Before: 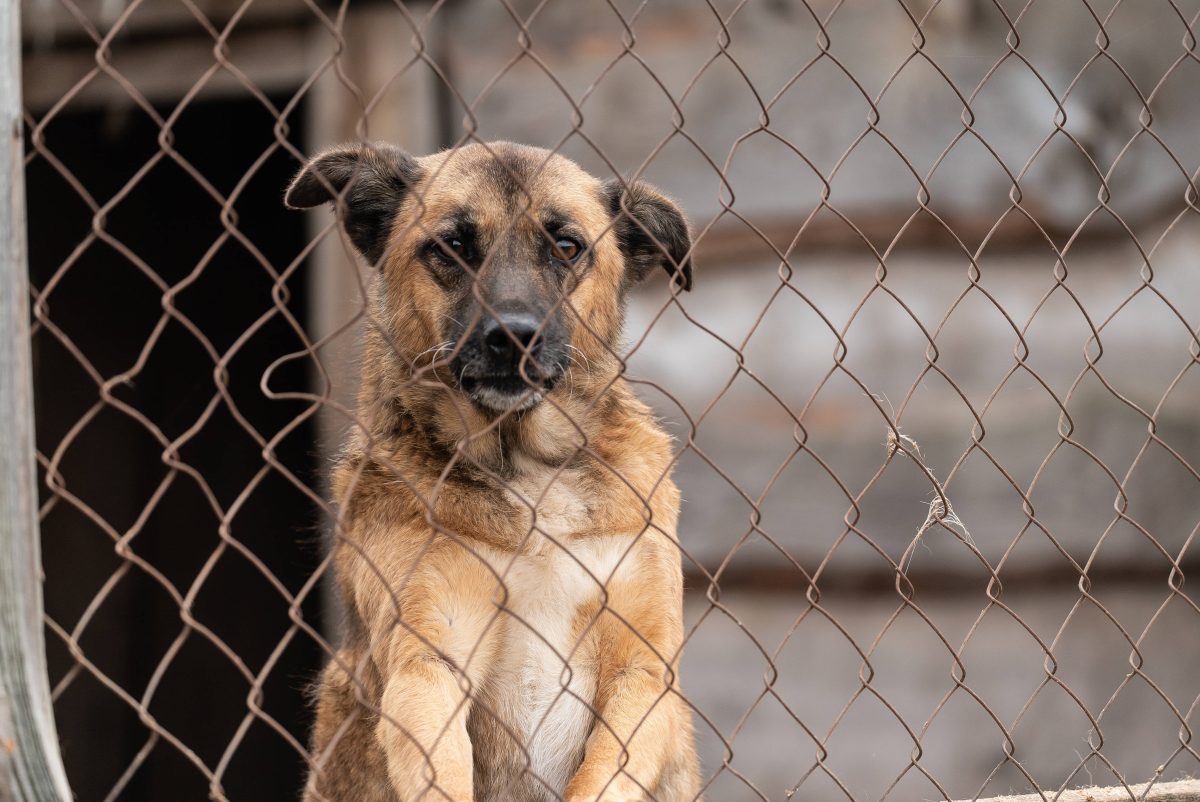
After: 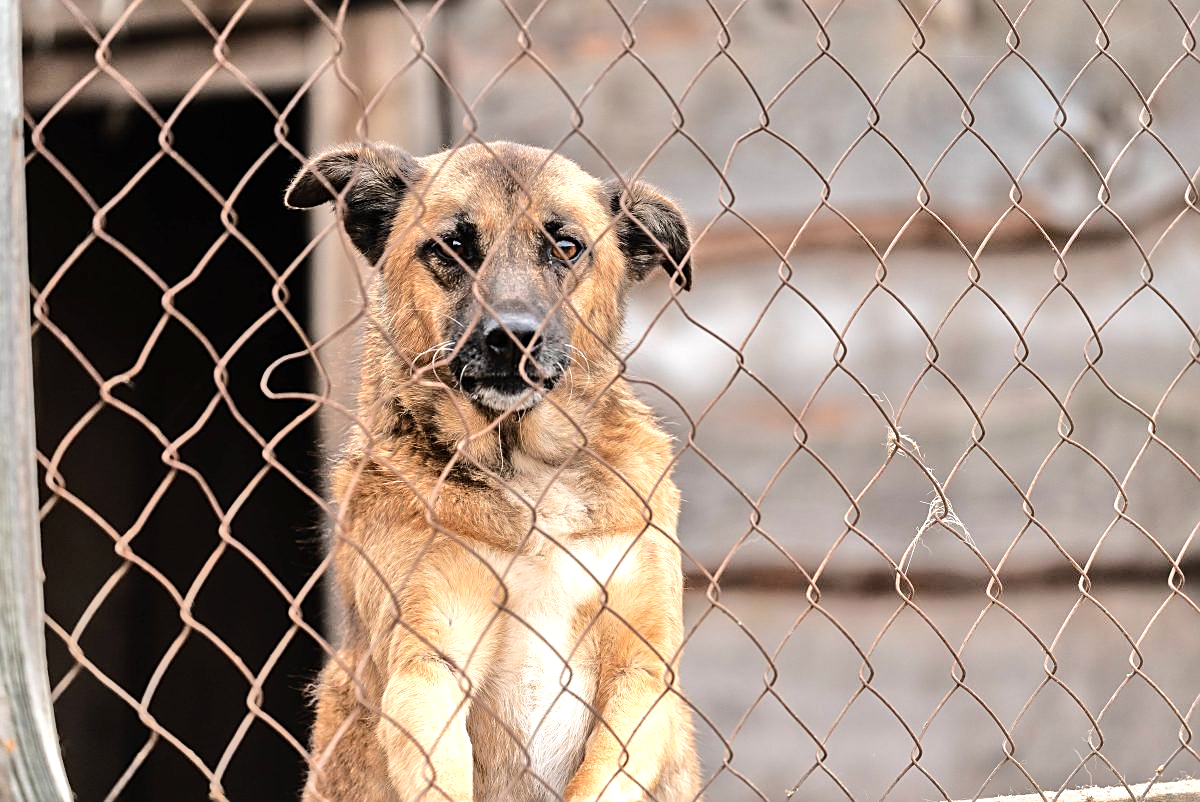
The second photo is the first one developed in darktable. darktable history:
exposure: exposure 0.6 EV, compensate highlight preservation false
sharpen: on, module defaults
tone equalizer: -8 EV -0.495 EV, -7 EV -0.304 EV, -6 EV -0.068 EV, -5 EV 0.386 EV, -4 EV 0.957 EV, -3 EV 0.794 EV, -2 EV -0.011 EV, -1 EV 0.123 EV, +0 EV -0.03 EV, smoothing diameter 2.13%, edges refinement/feathering 21.4, mask exposure compensation -1.57 EV, filter diffusion 5
